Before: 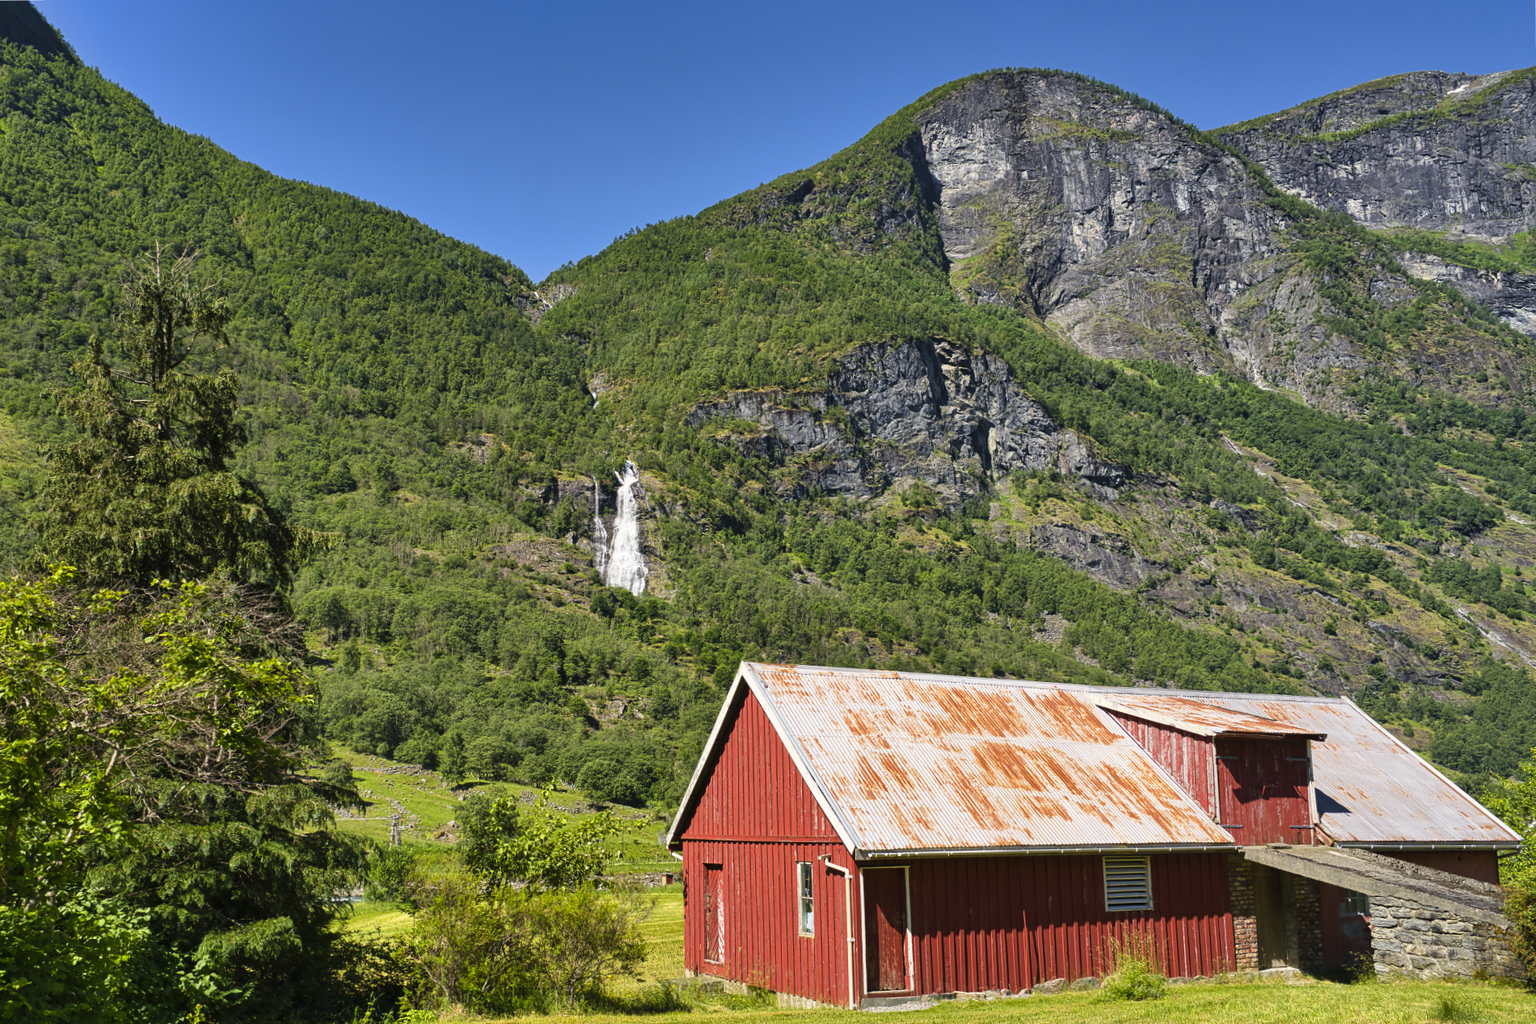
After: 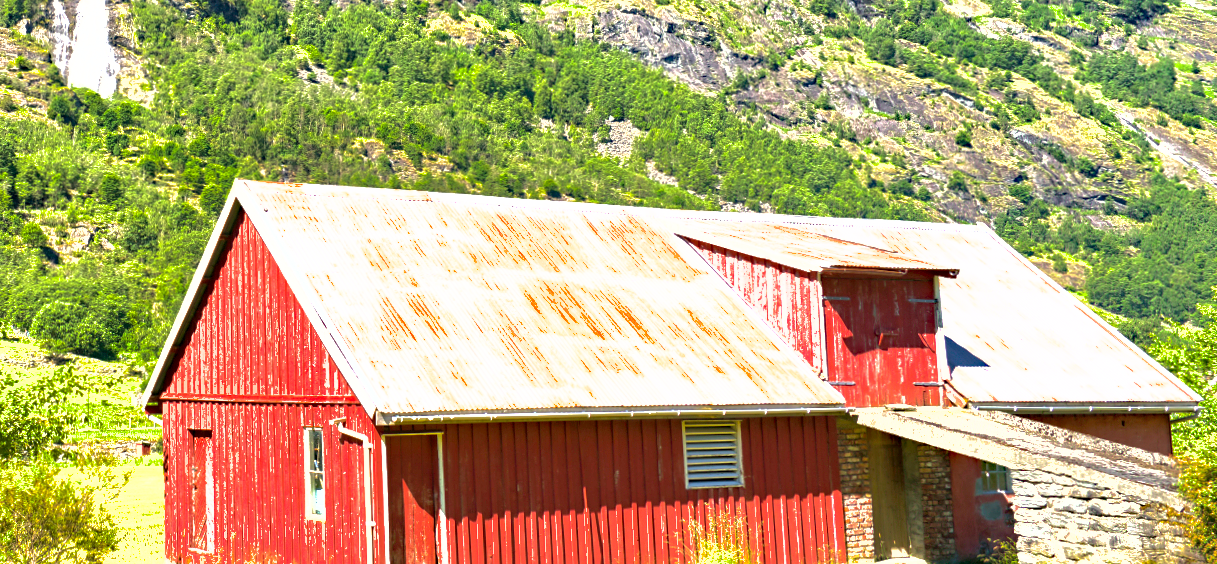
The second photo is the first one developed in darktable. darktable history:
haze removal: compatibility mode true, adaptive false
crop and rotate: left 35.906%, top 50.44%, bottom 4.993%
shadows and highlights: on, module defaults
exposure: black level correction 0.001, exposure 1.718 EV, compensate exposure bias true, compensate highlight preservation false
